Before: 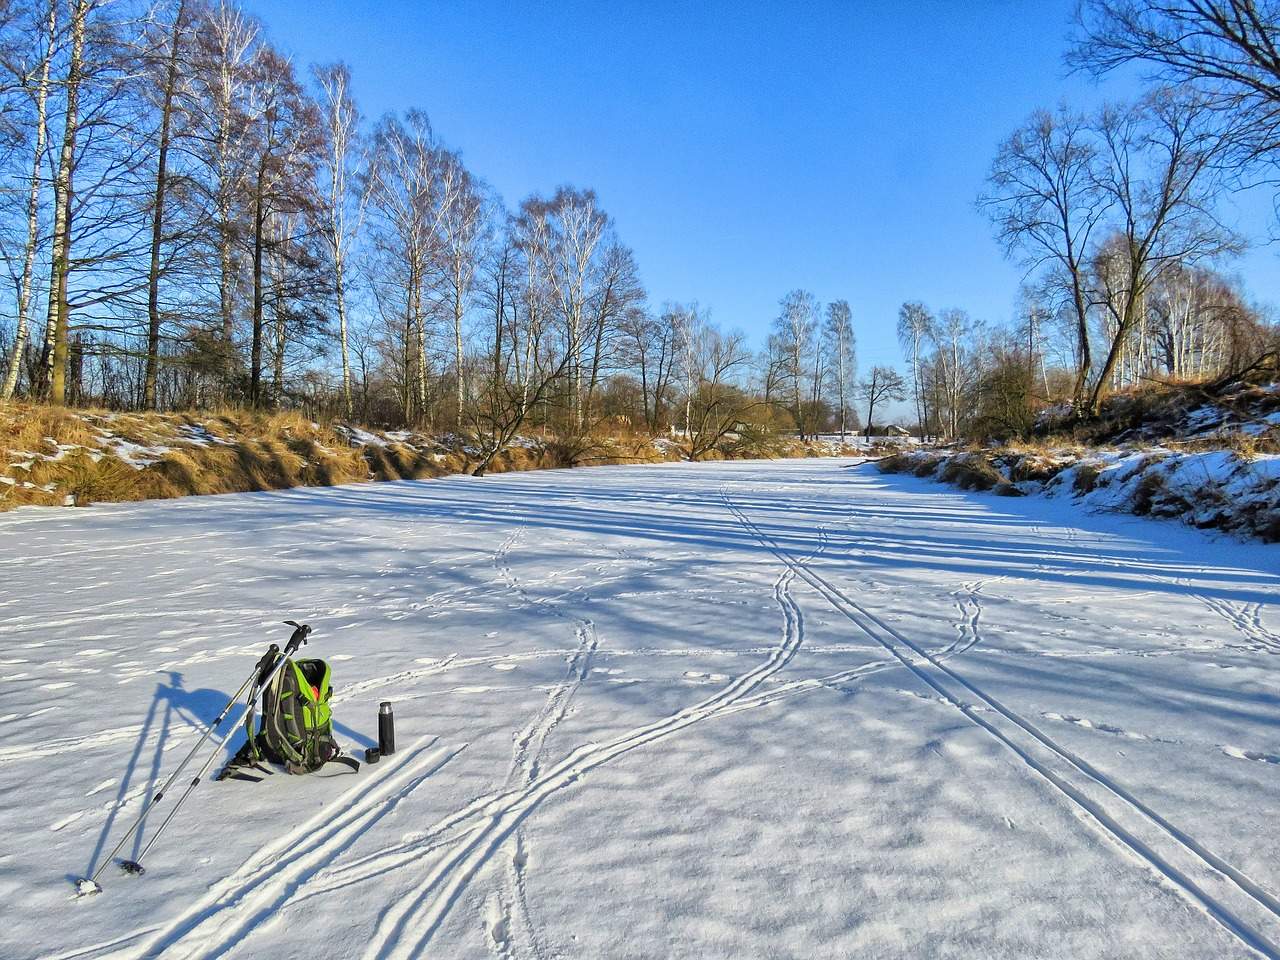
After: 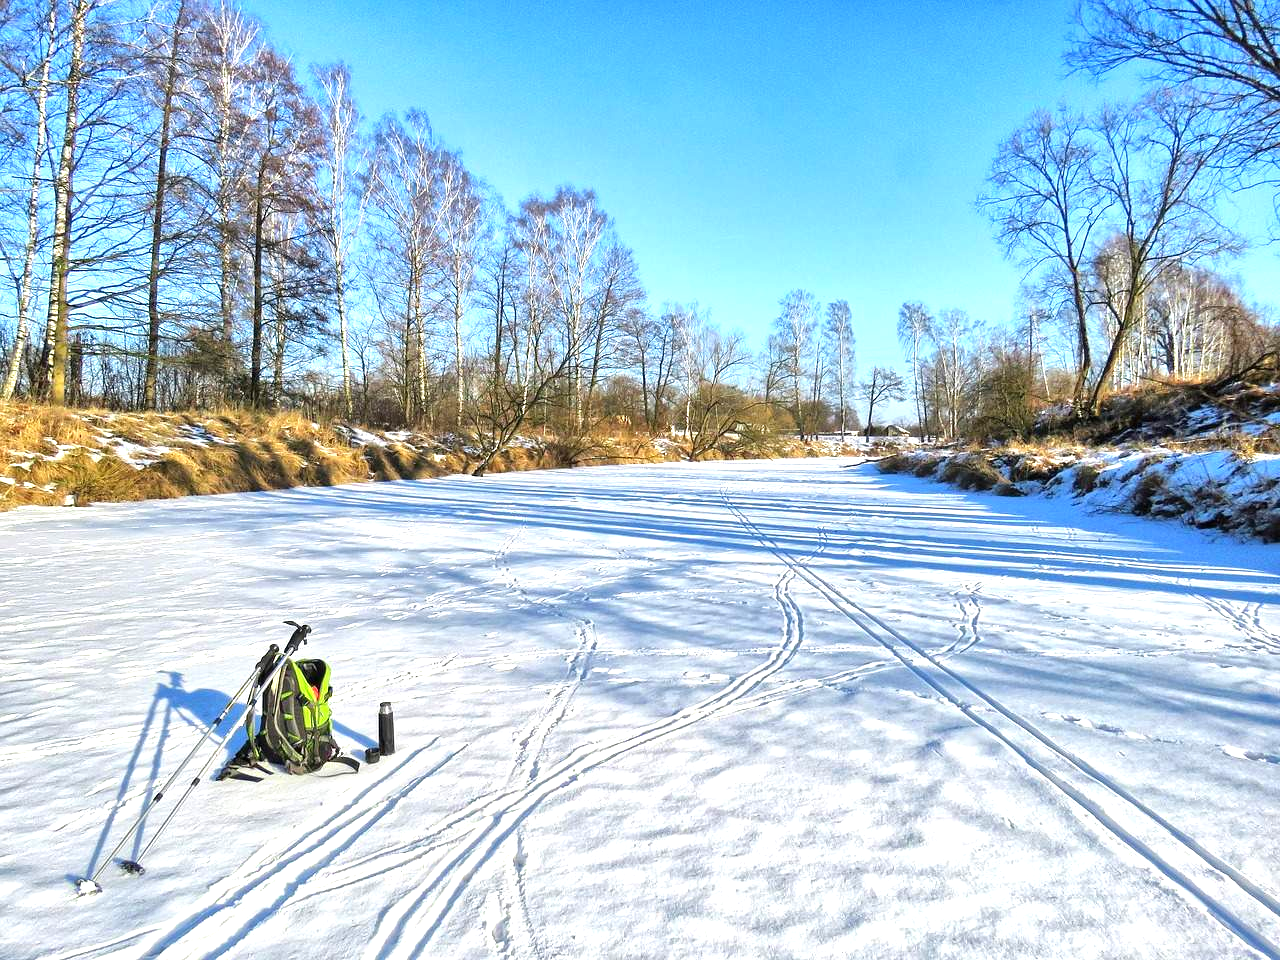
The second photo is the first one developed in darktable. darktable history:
exposure: black level correction 0, exposure 0.9 EV, compensate highlight preservation false
local contrast: mode bilateral grid, contrast 20, coarseness 50, detail 102%, midtone range 0.2
